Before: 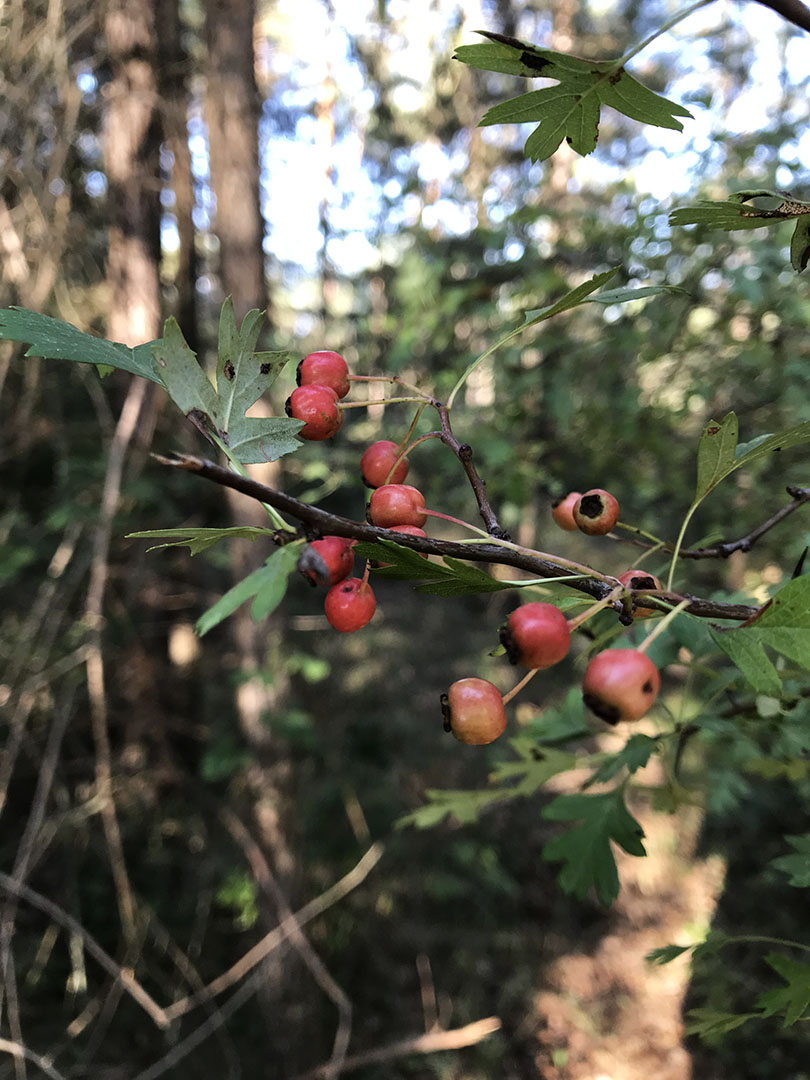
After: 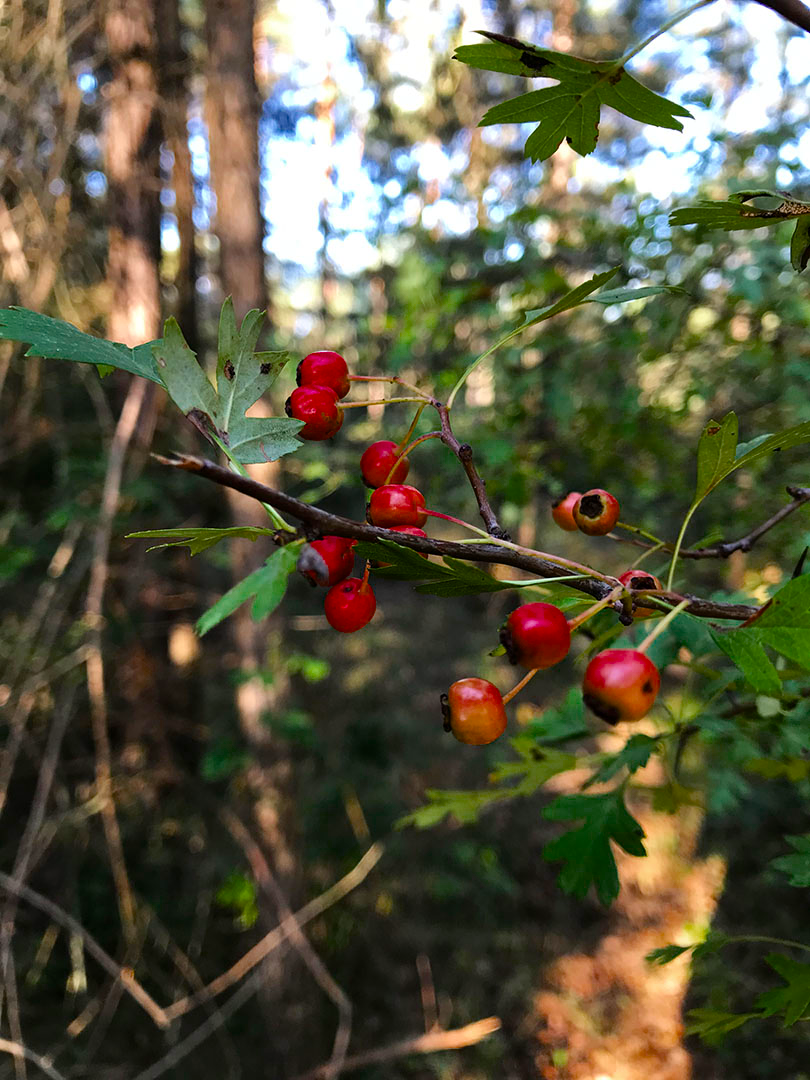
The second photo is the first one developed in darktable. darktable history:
color balance rgb: shadows lift › luminance 0.949%, shadows lift › chroma 0.417%, shadows lift › hue 17.73°, power › hue 328.91°, perceptual saturation grading › global saturation 31.187%, global vibrance 7.2%, saturation formula JzAzBz (2021)
